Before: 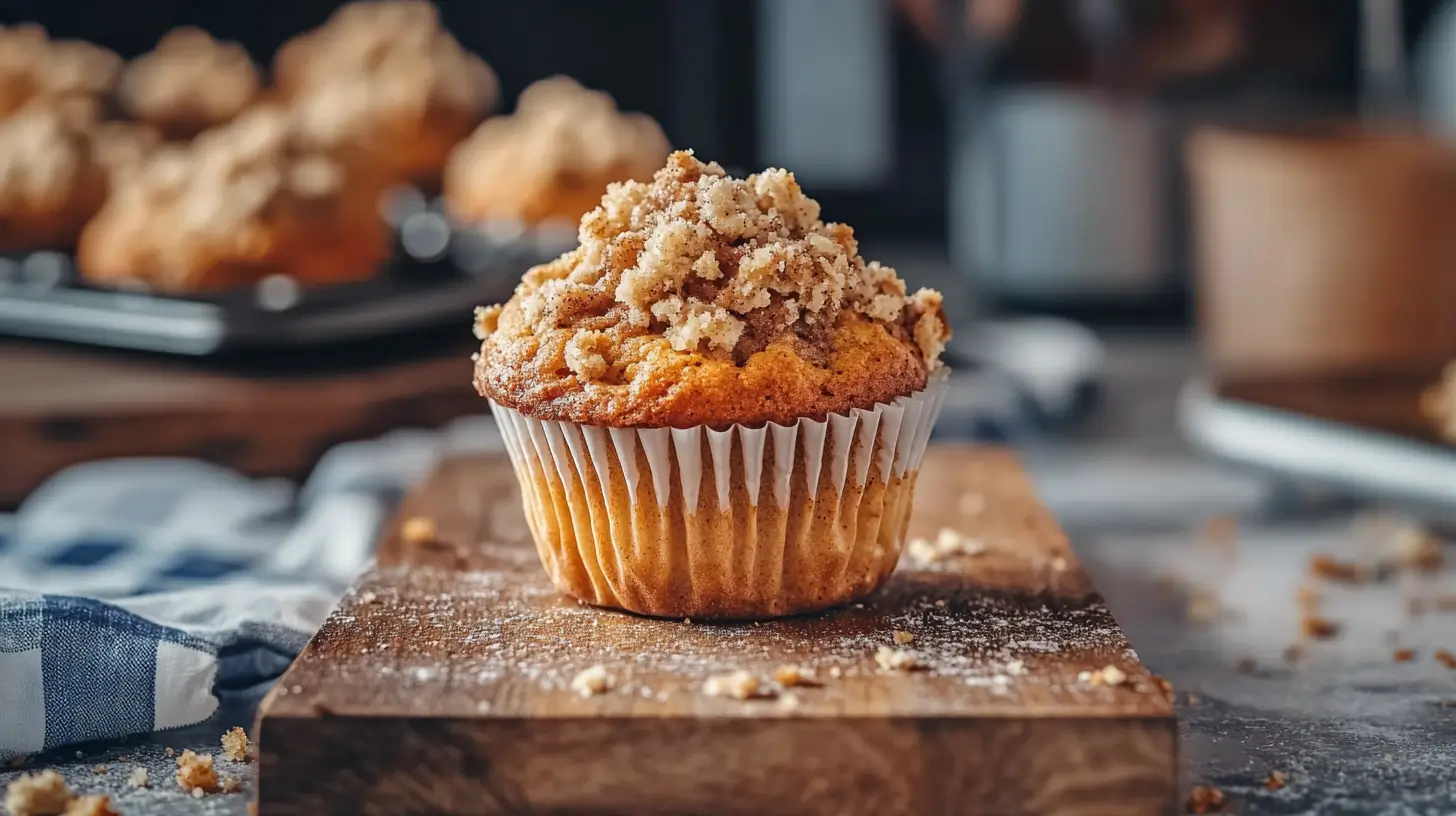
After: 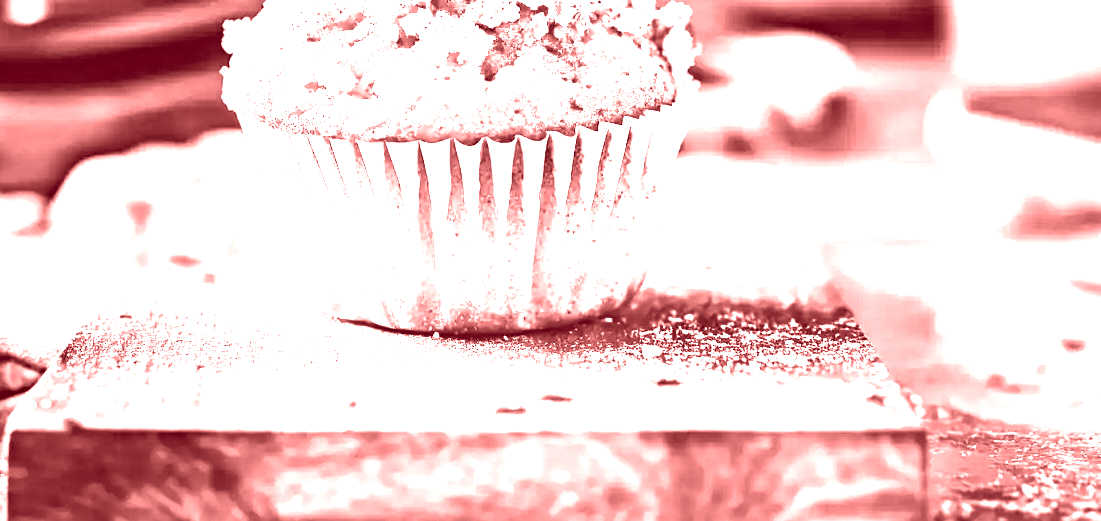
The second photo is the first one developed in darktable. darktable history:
color zones: curves: ch0 [(0, 0.559) (0.153, 0.551) (0.229, 0.5) (0.429, 0.5) (0.571, 0.5) (0.714, 0.5) (0.857, 0.5) (1, 0.559)]; ch1 [(0, 0.417) (0.112, 0.336) (0.213, 0.26) (0.429, 0.34) (0.571, 0.35) (0.683, 0.331) (0.857, 0.344) (1, 0.417)]
exposure: black level correction 0.001, exposure 1.129 EV, compensate exposure bias true, compensate highlight preservation false
vibrance: vibrance 22%
tone equalizer: -8 EV -0.75 EV, -7 EV -0.7 EV, -6 EV -0.6 EV, -5 EV -0.4 EV, -3 EV 0.4 EV, -2 EV 0.6 EV, -1 EV 0.7 EV, +0 EV 0.75 EV, edges refinement/feathering 500, mask exposure compensation -1.57 EV, preserve details no
levels: levels [0, 0.352, 0.703]
haze removal: compatibility mode true, adaptive false
crop and rotate: left 17.299%, top 35.115%, right 7.015%, bottom 1.024%
colorize: saturation 60%, source mix 100%
